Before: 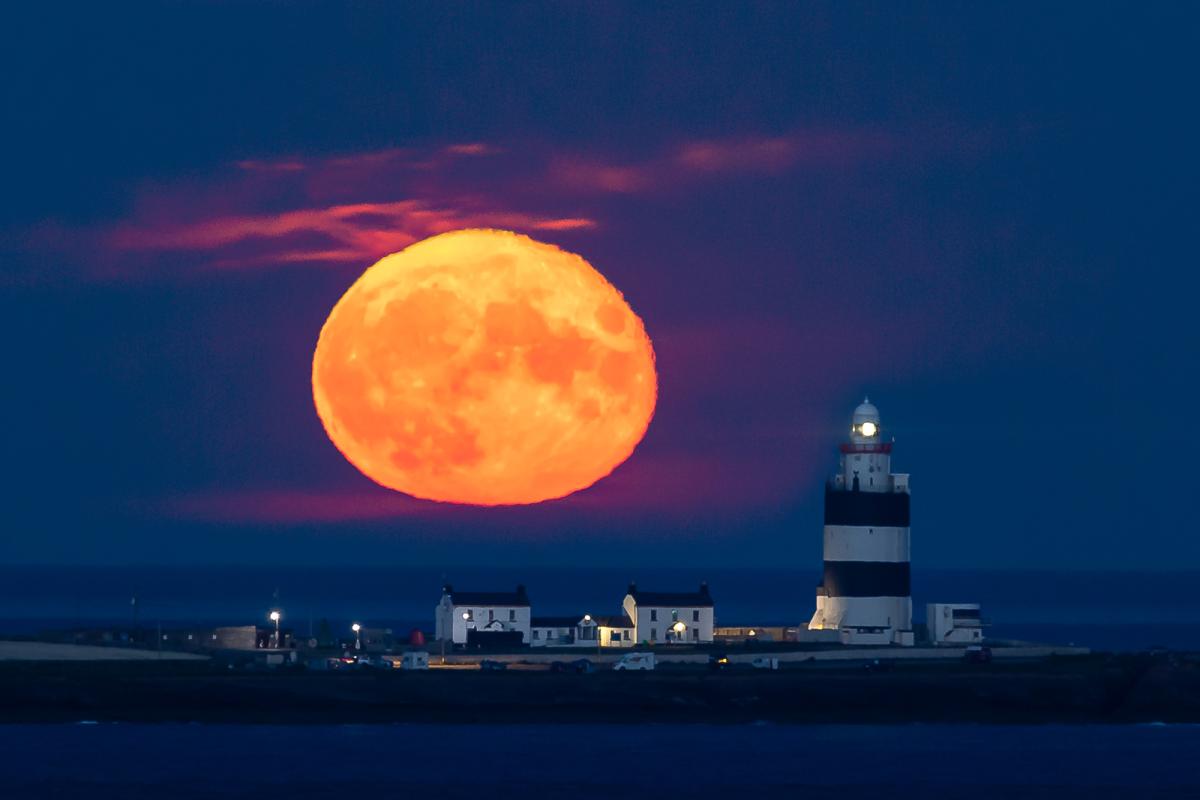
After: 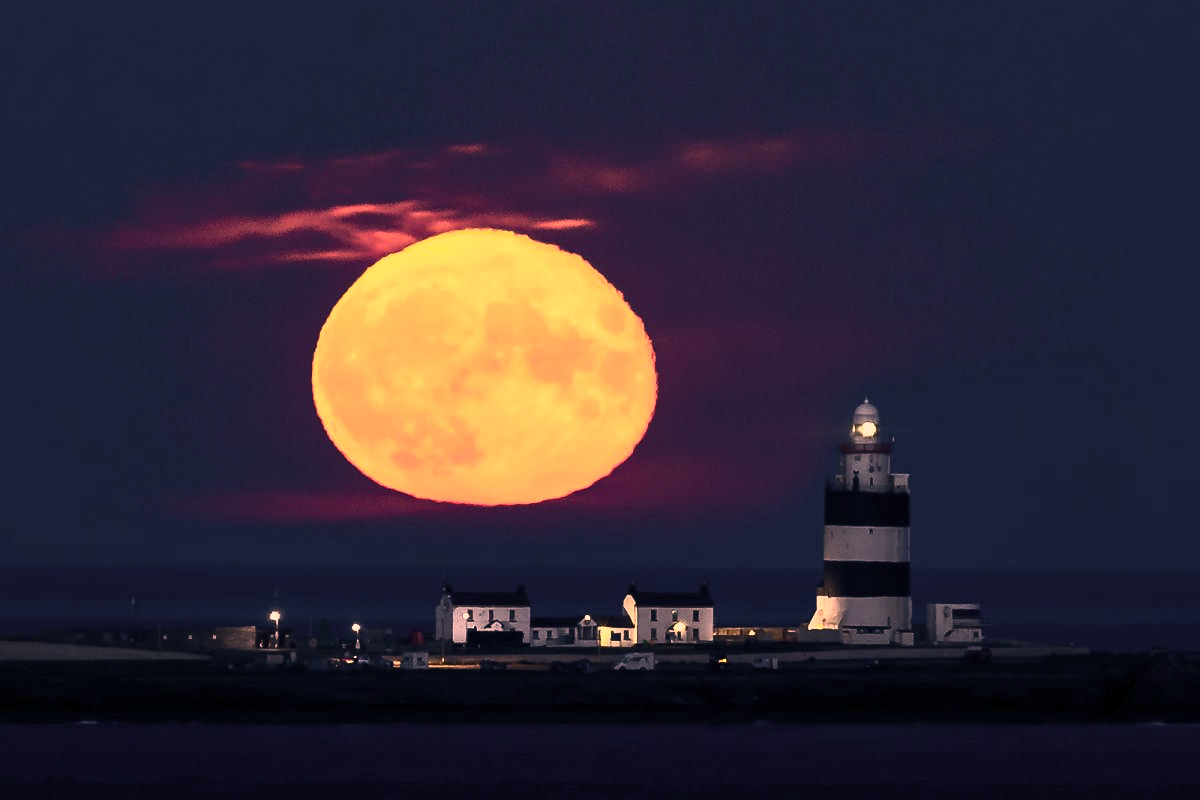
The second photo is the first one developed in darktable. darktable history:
contrast brightness saturation: contrast 0.62, brightness 0.34, saturation 0.14
color correction: highlights a* 40, highlights b* 40, saturation 0.69
levels: mode automatic, black 0.023%, white 99.97%, levels [0.062, 0.494, 0.925]
exposure: exposure -0.064 EV, compensate highlight preservation false
